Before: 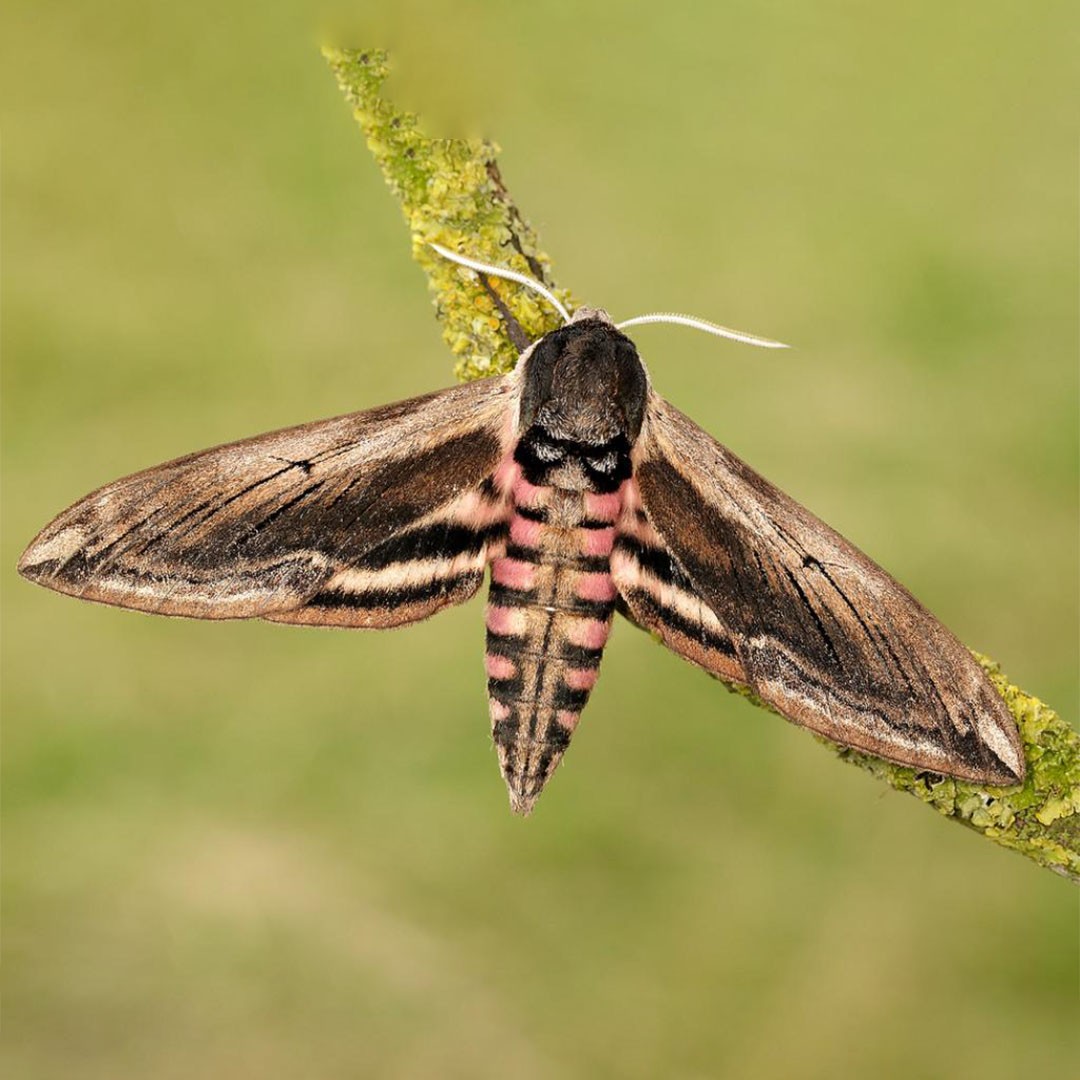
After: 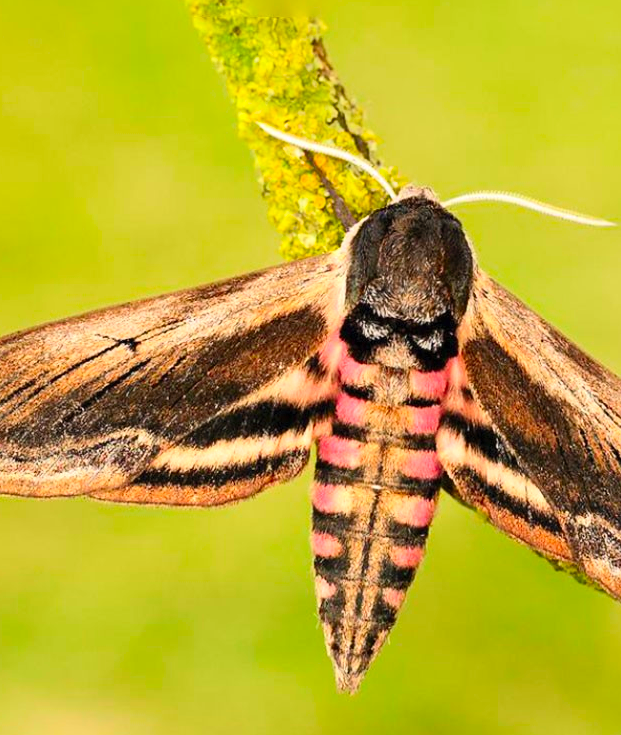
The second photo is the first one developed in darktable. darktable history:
contrast brightness saturation: contrast 0.205, brightness 0.197, saturation 0.813
crop: left 16.2%, top 11.319%, right 26.249%, bottom 20.6%
